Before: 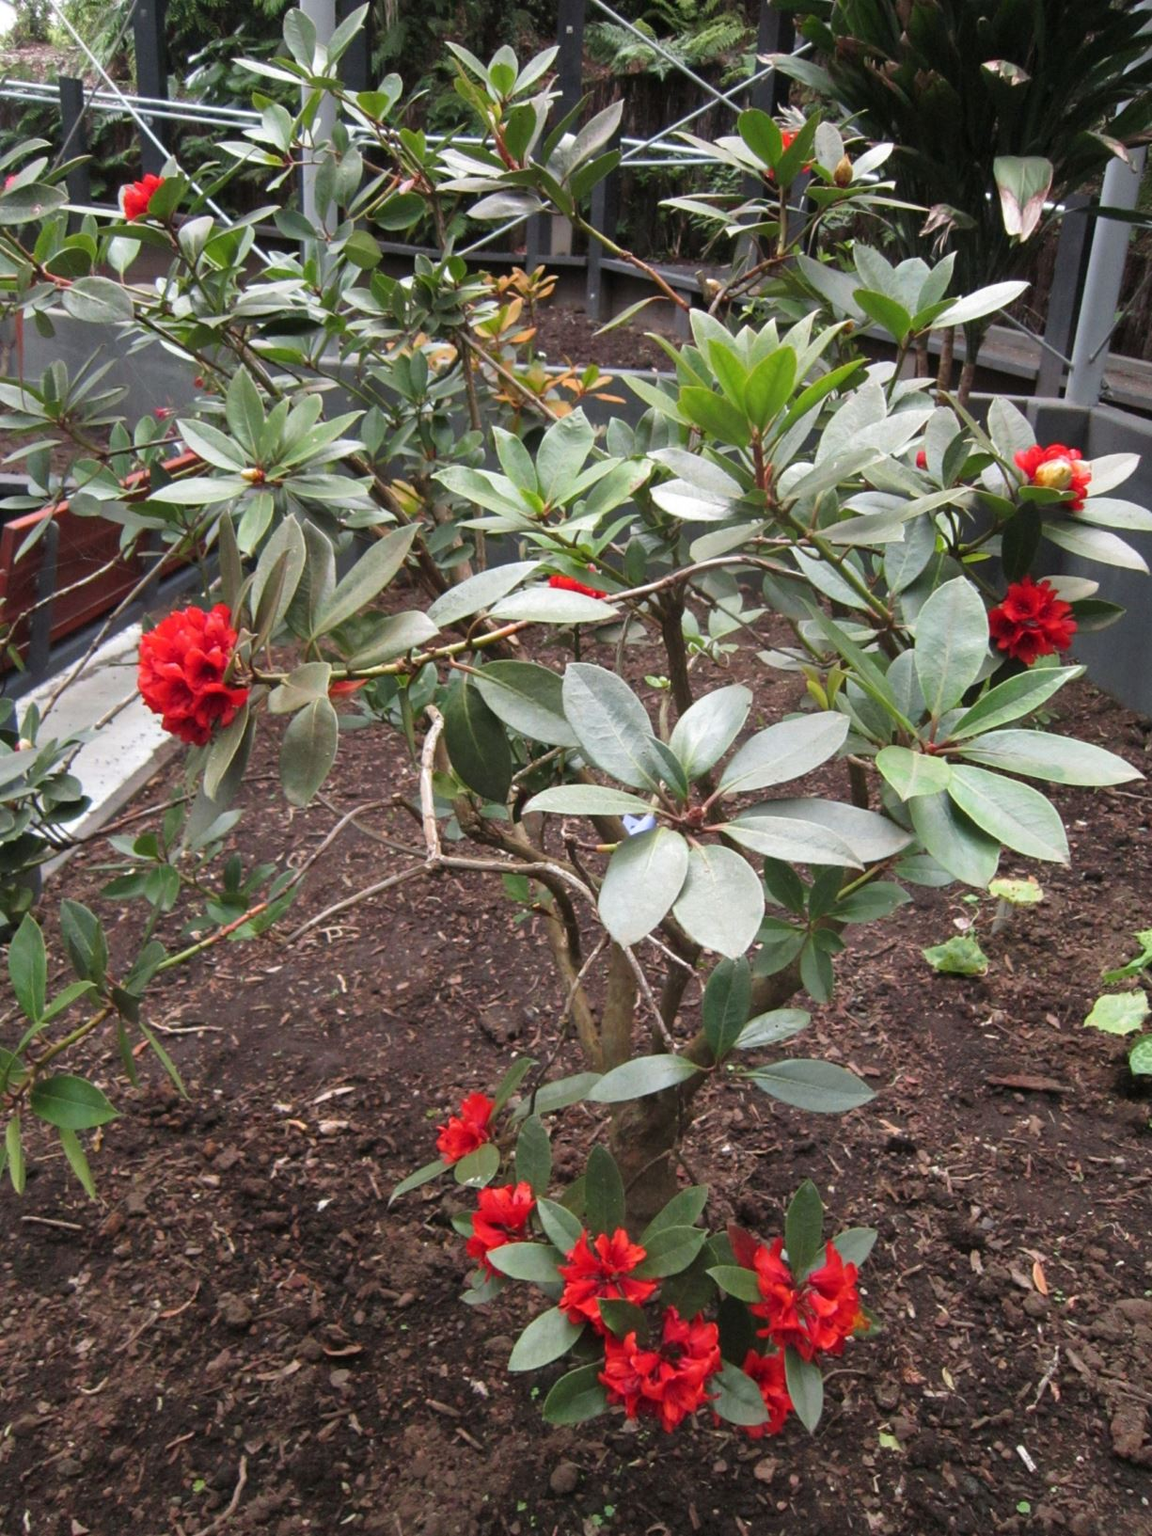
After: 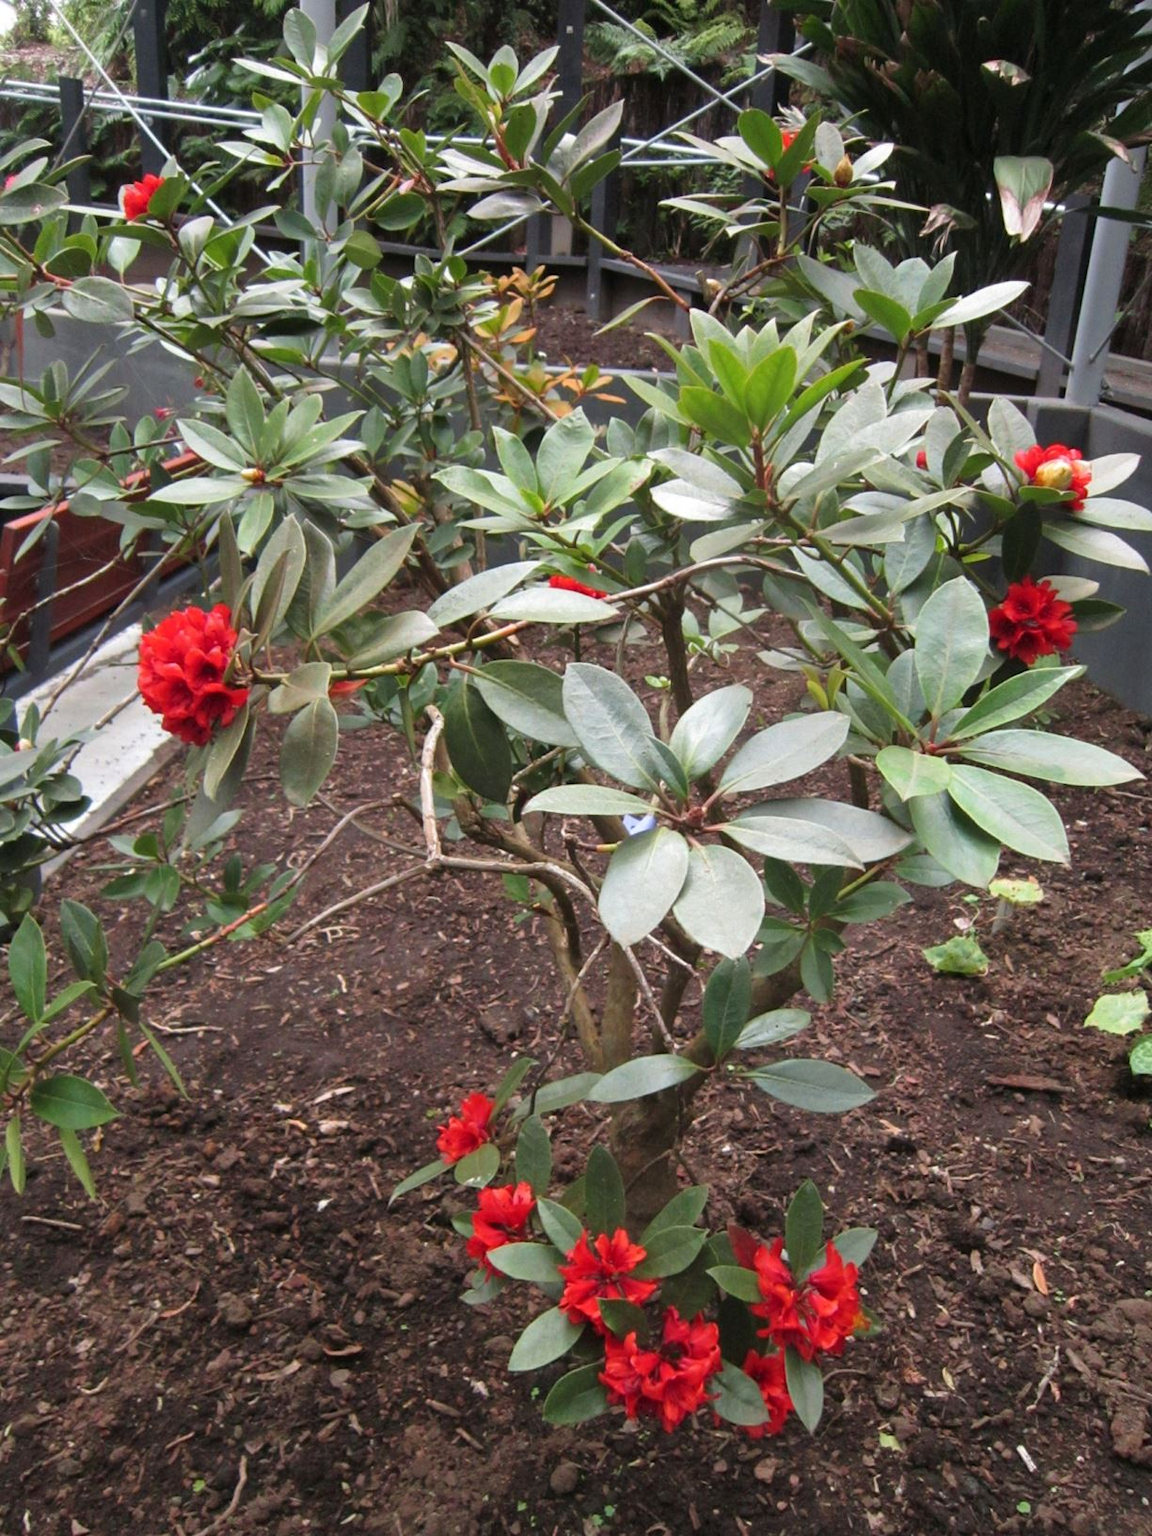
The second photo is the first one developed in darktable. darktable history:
velvia: strength 6.42%
